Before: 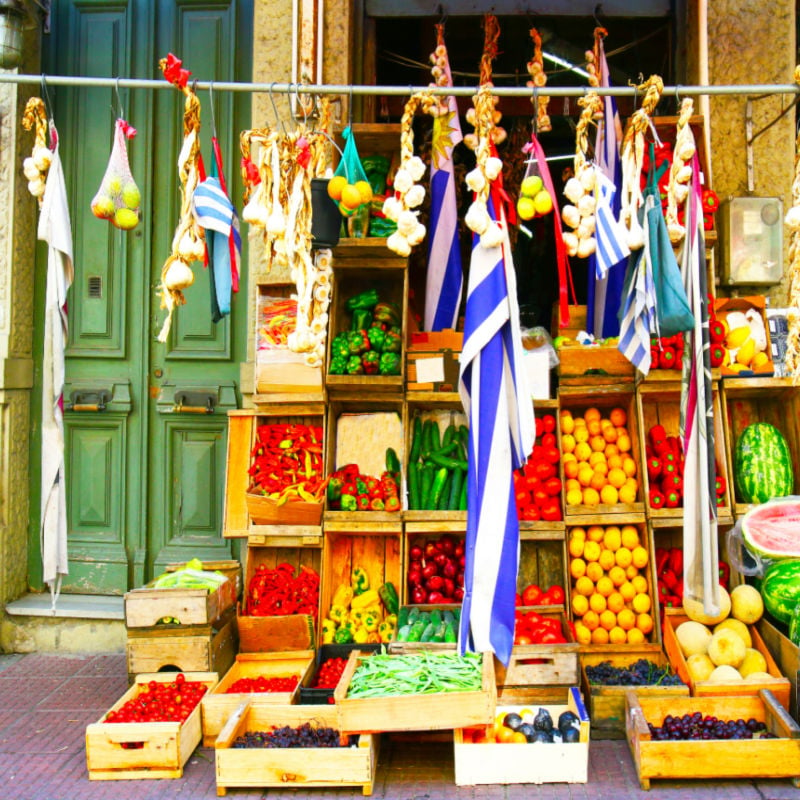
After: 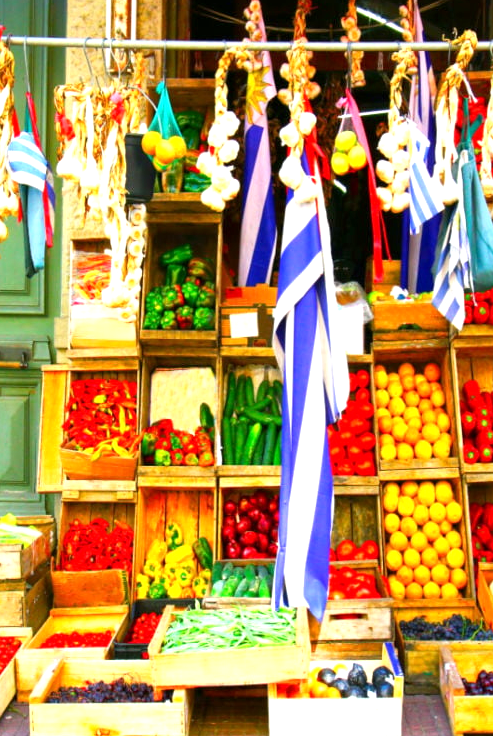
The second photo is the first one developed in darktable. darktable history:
crop and rotate: left 23.331%, top 5.63%, right 14.976%, bottom 2.301%
exposure: black level correction 0.001, exposure 0.498 EV, compensate exposure bias true, compensate highlight preservation false
